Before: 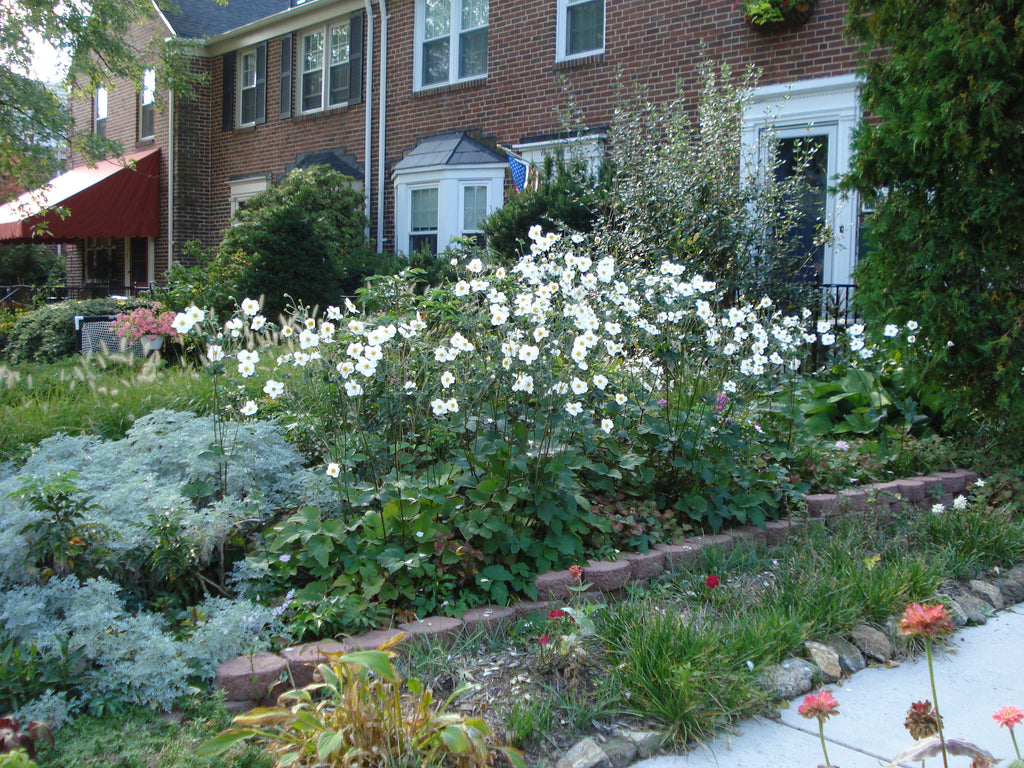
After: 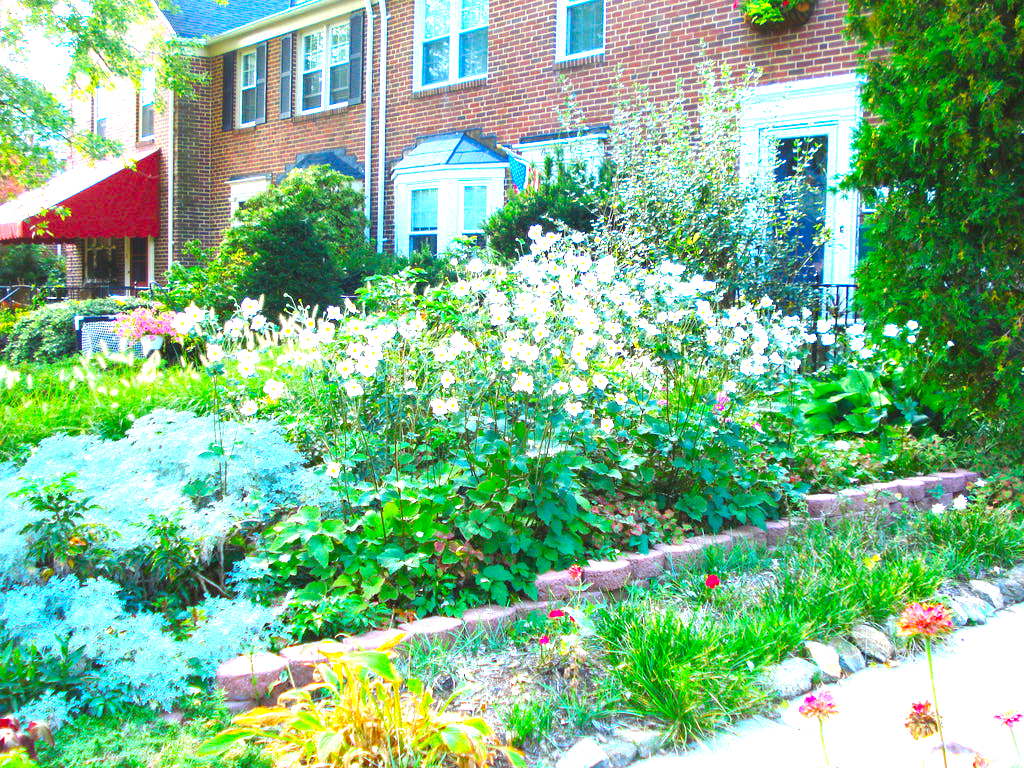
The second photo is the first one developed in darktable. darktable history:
color correction: highlights b* -0.009, saturation 1.79
exposure: black level correction 0, exposure 1.996 EV, compensate highlight preservation false
